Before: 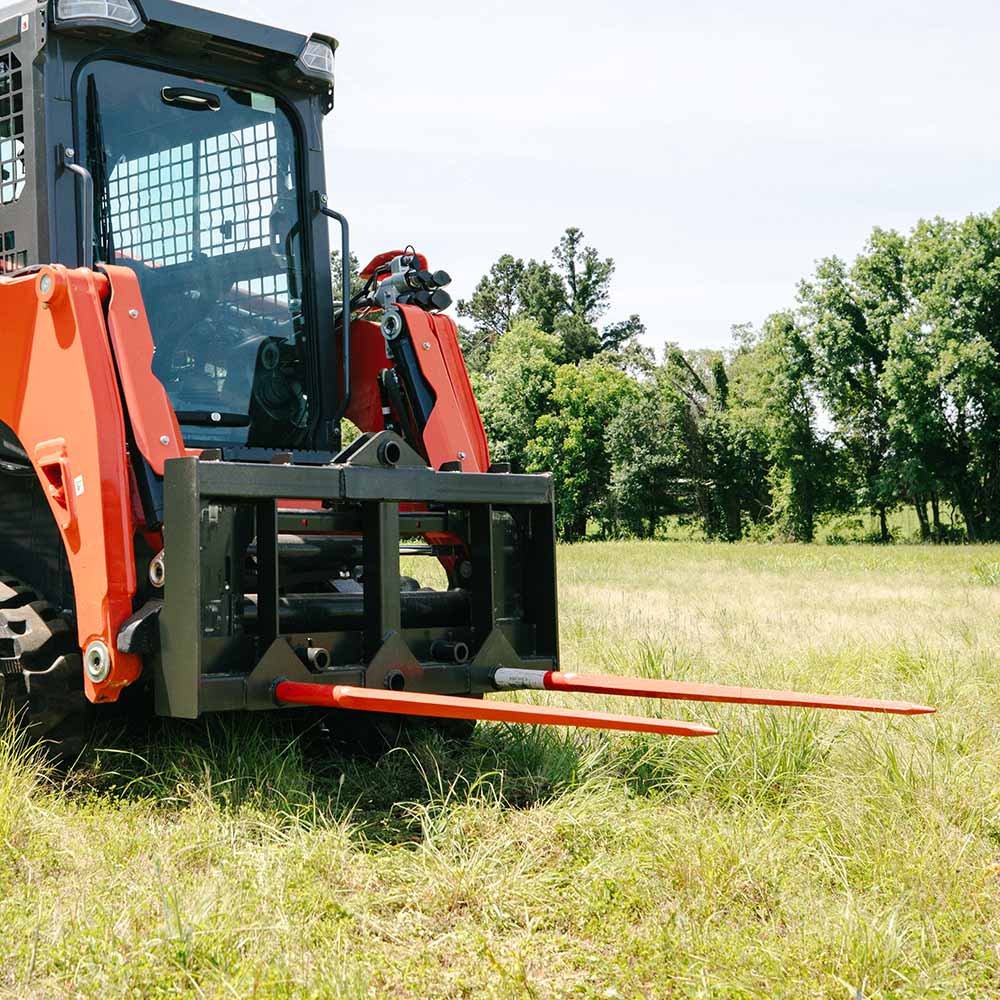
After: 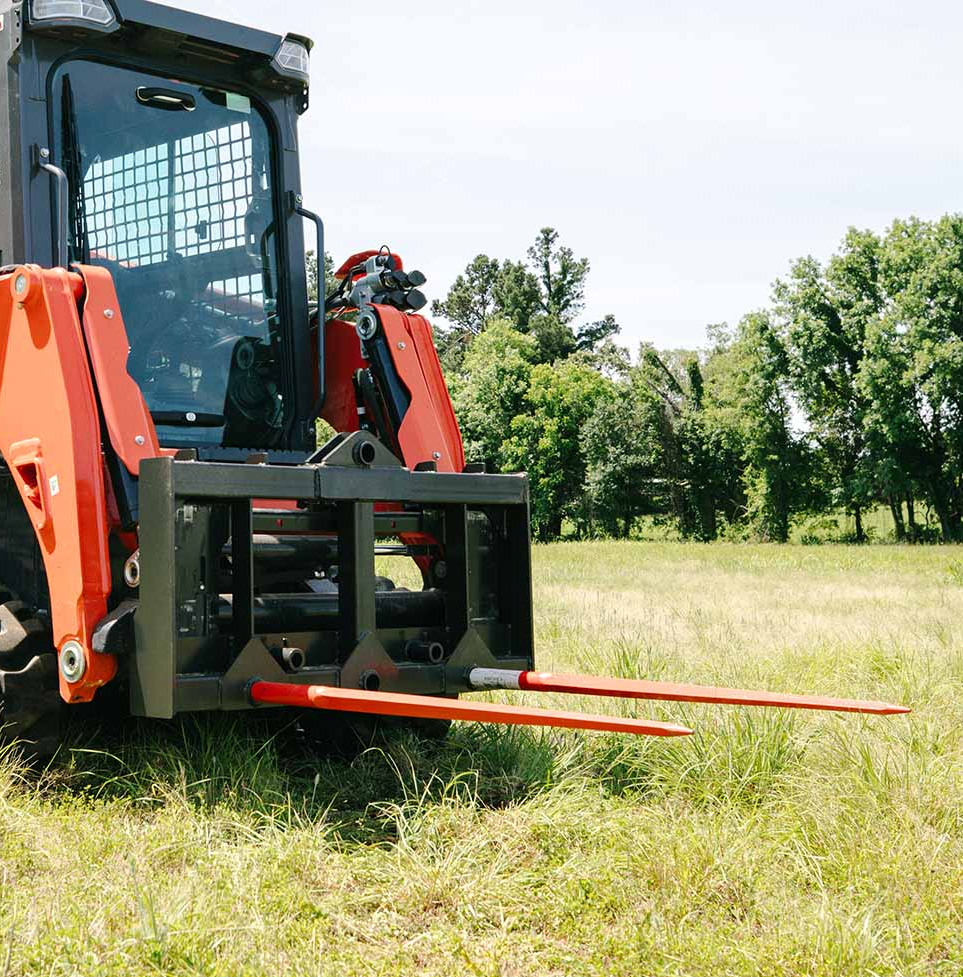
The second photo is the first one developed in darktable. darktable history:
tone equalizer: on, module defaults
crop and rotate: left 2.536%, right 1.107%, bottom 2.246%
